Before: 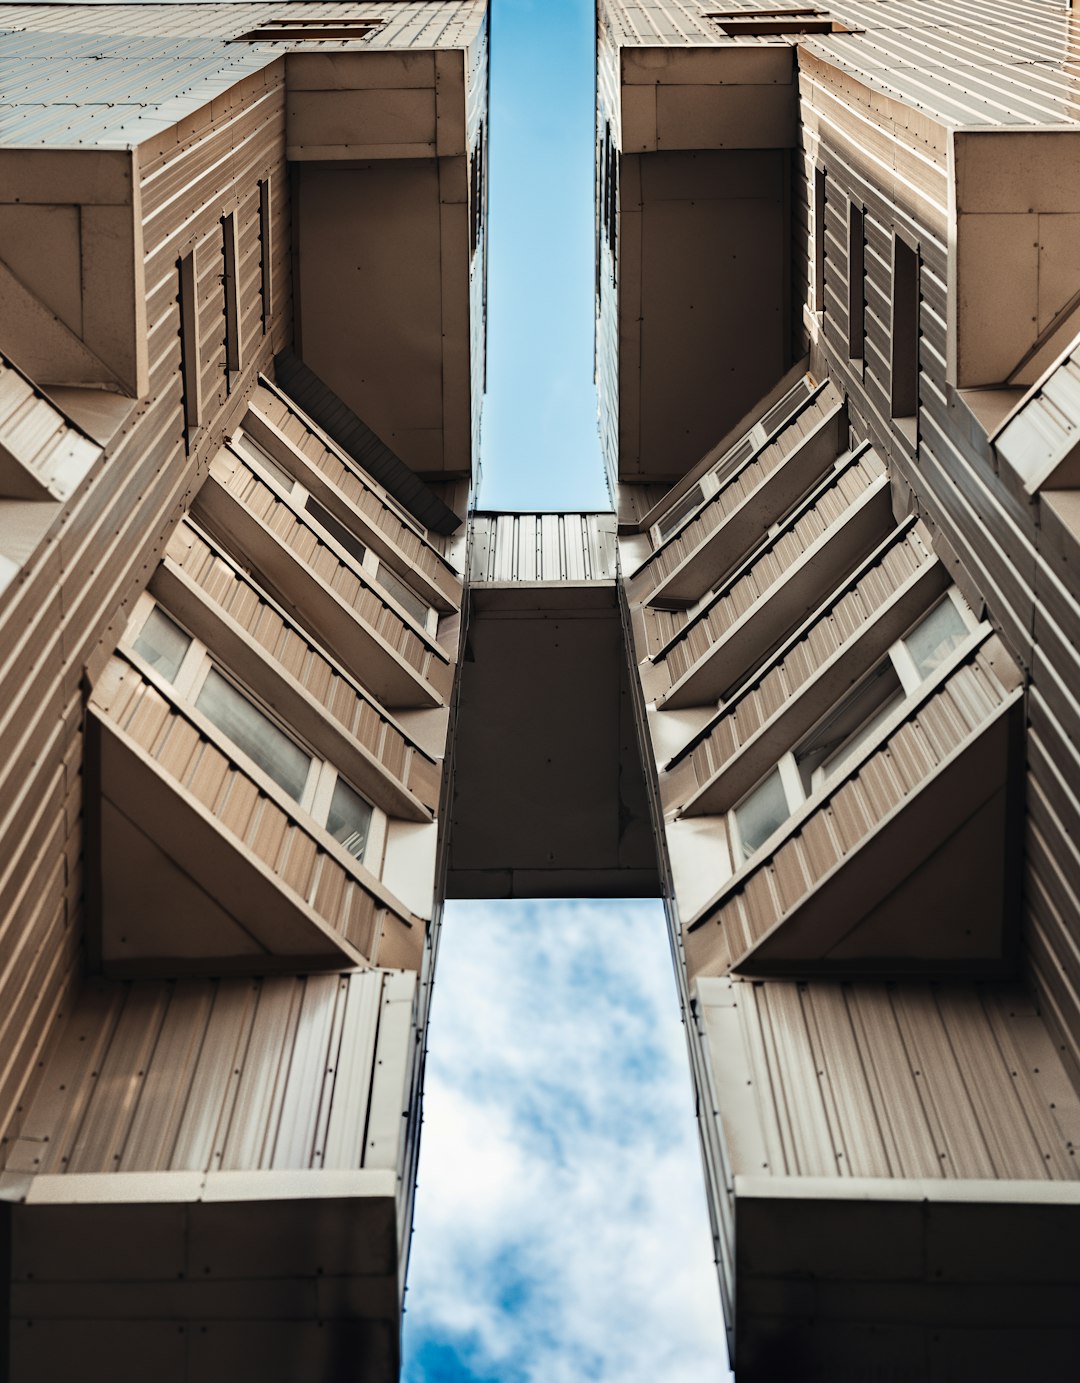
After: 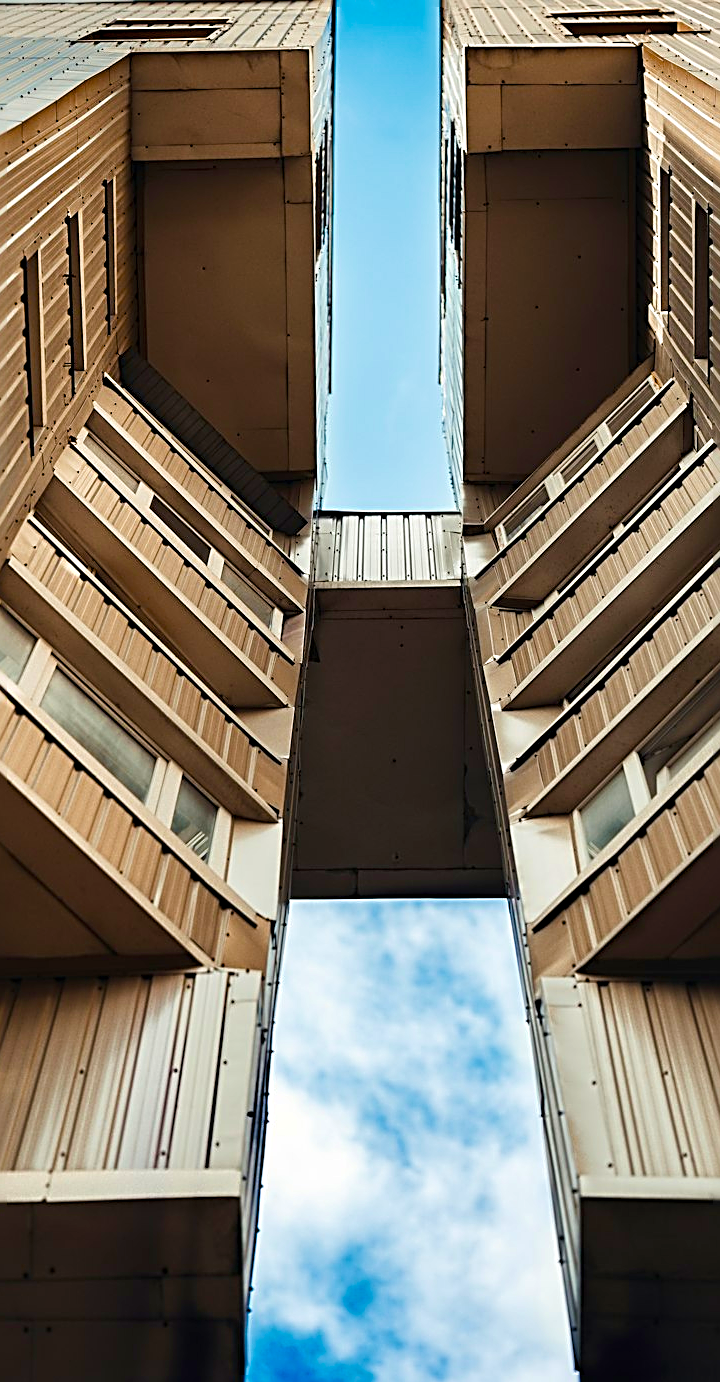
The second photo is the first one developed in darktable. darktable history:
sharpen: radius 2.69, amount 0.668
velvia: on, module defaults
crop and rotate: left 14.353%, right 18.951%
color balance rgb: linear chroma grading › shadows 10.105%, linear chroma grading › highlights 9.96%, linear chroma grading › global chroma 15.494%, linear chroma grading › mid-tones 14.618%, perceptual saturation grading › global saturation 20%, perceptual saturation grading › highlights -24.914%, perceptual saturation grading › shadows 24.099%
local contrast: mode bilateral grid, contrast 21, coarseness 51, detail 120%, midtone range 0.2
